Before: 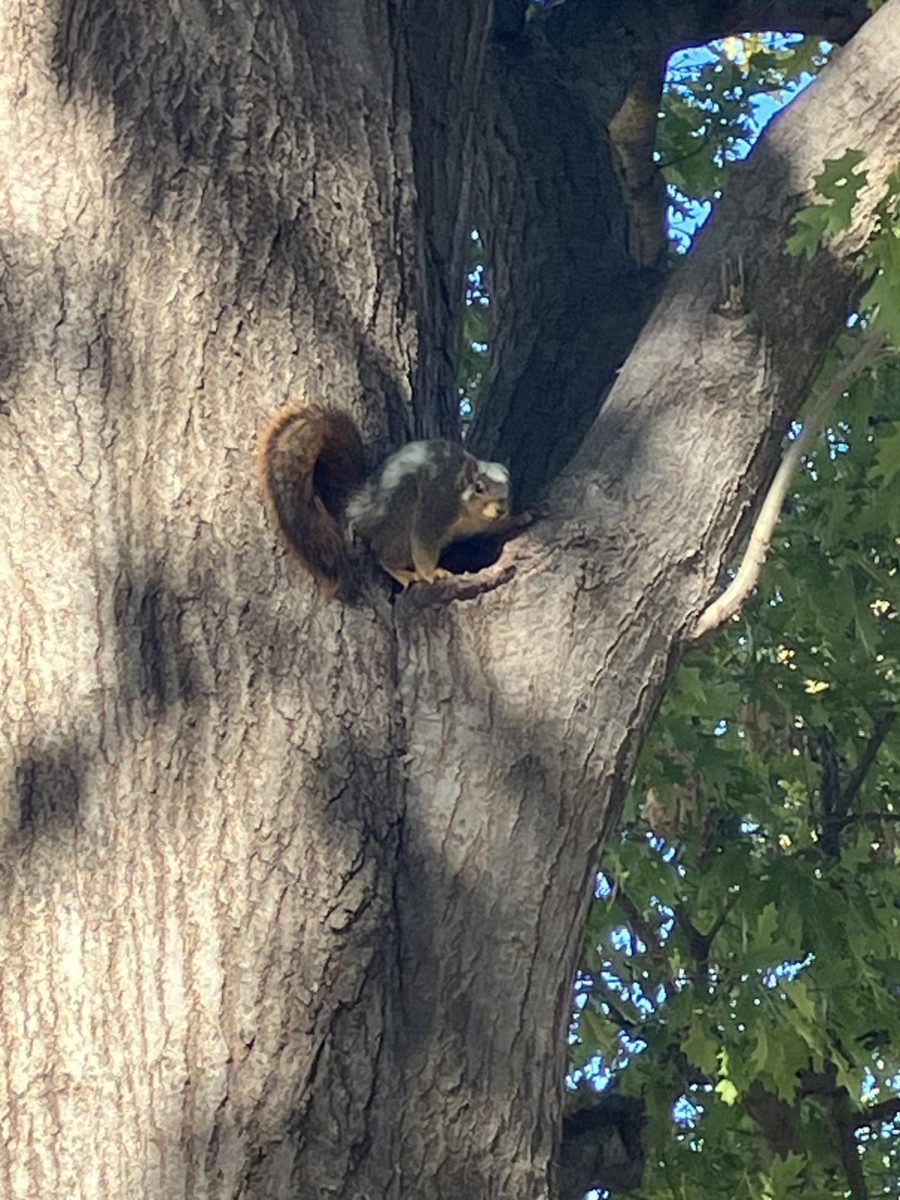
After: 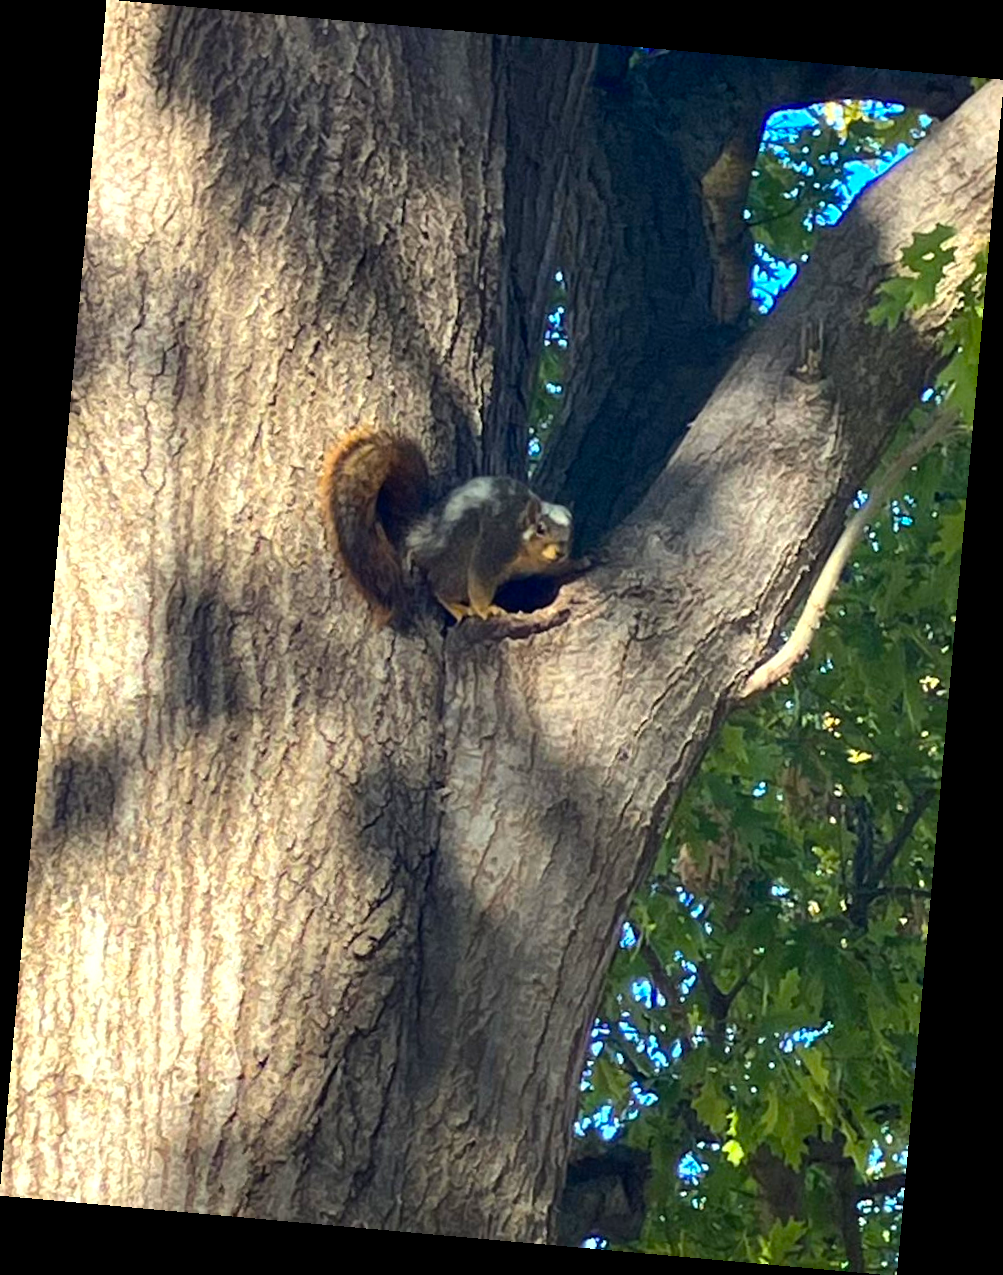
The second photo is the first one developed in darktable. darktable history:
color balance rgb: linear chroma grading › global chroma 50%, perceptual saturation grading › global saturation 2.34%, global vibrance 6.64%, contrast 12.71%, saturation formula JzAzBz (2021)
rotate and perspective: rotation 5.12°, automatic cropping off
white balance: red 1, blue 1
